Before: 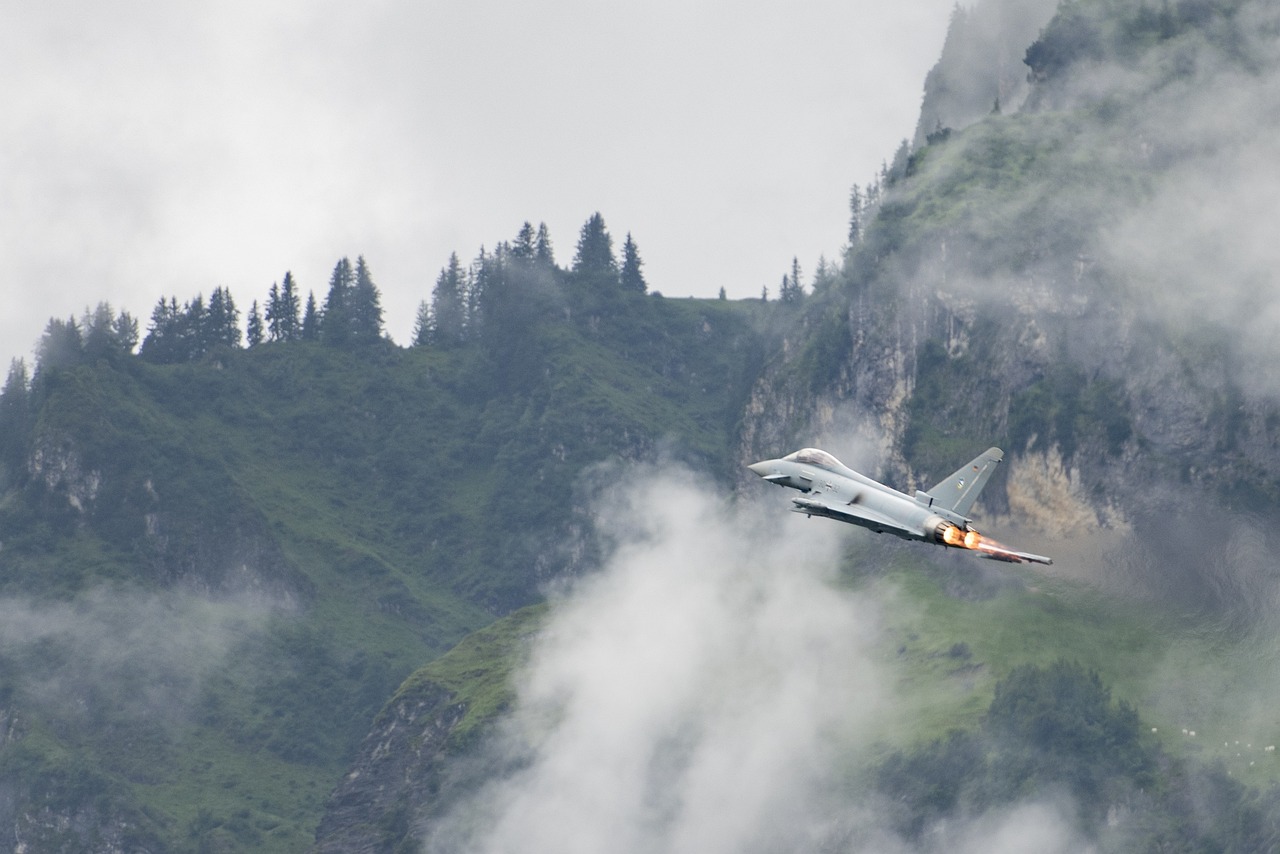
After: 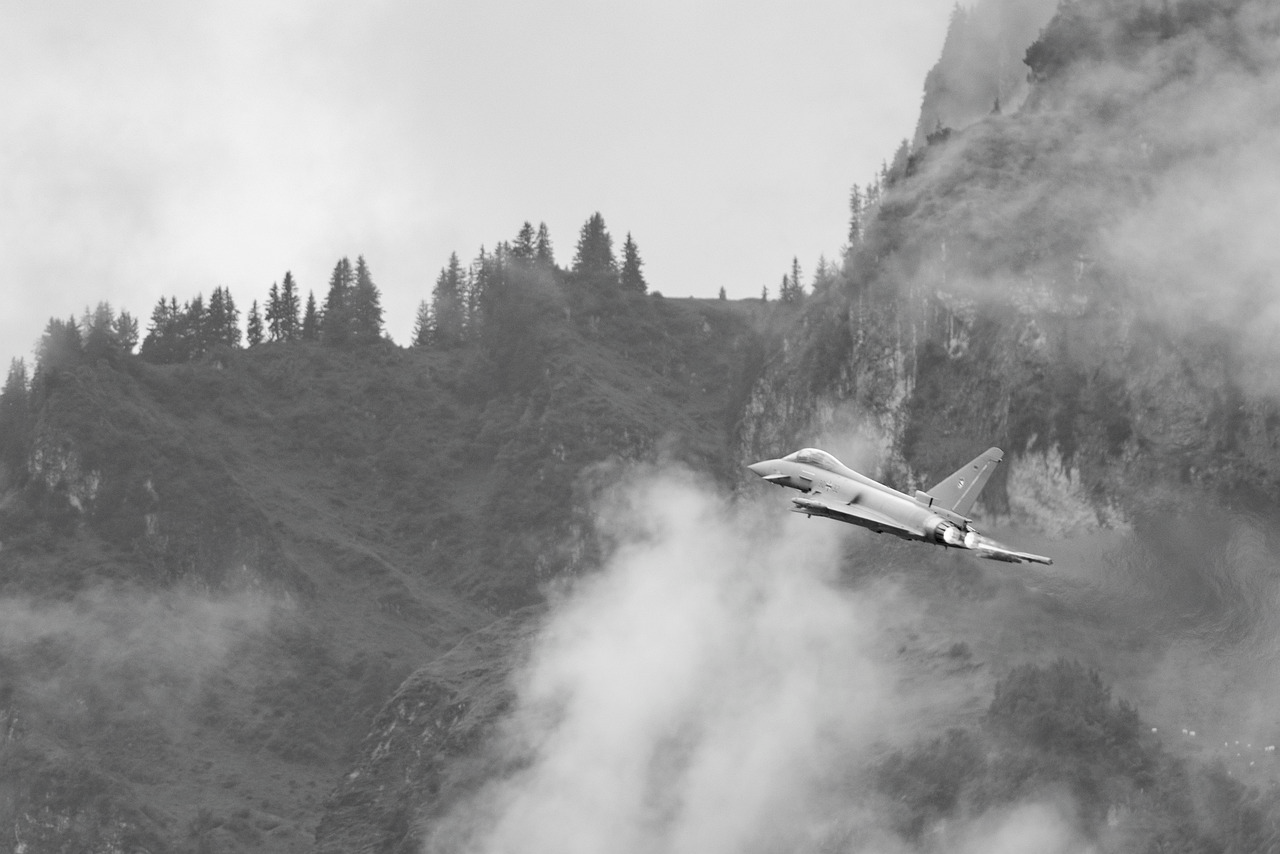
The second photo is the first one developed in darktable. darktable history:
contrast brightness saturation: saturation -0.989
